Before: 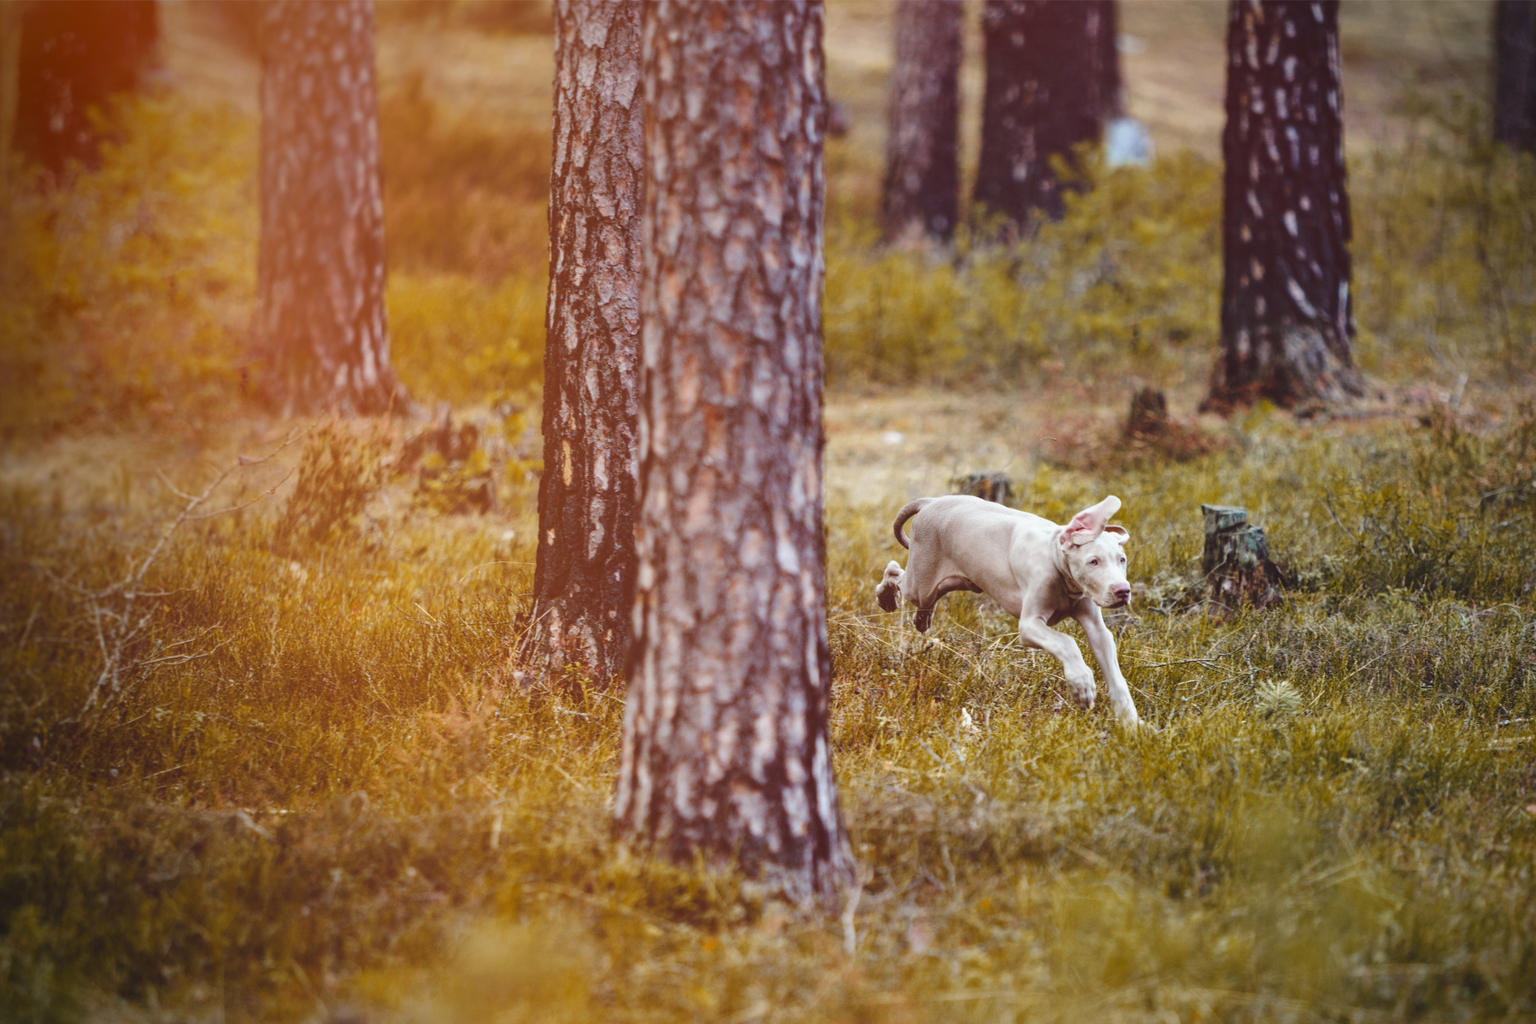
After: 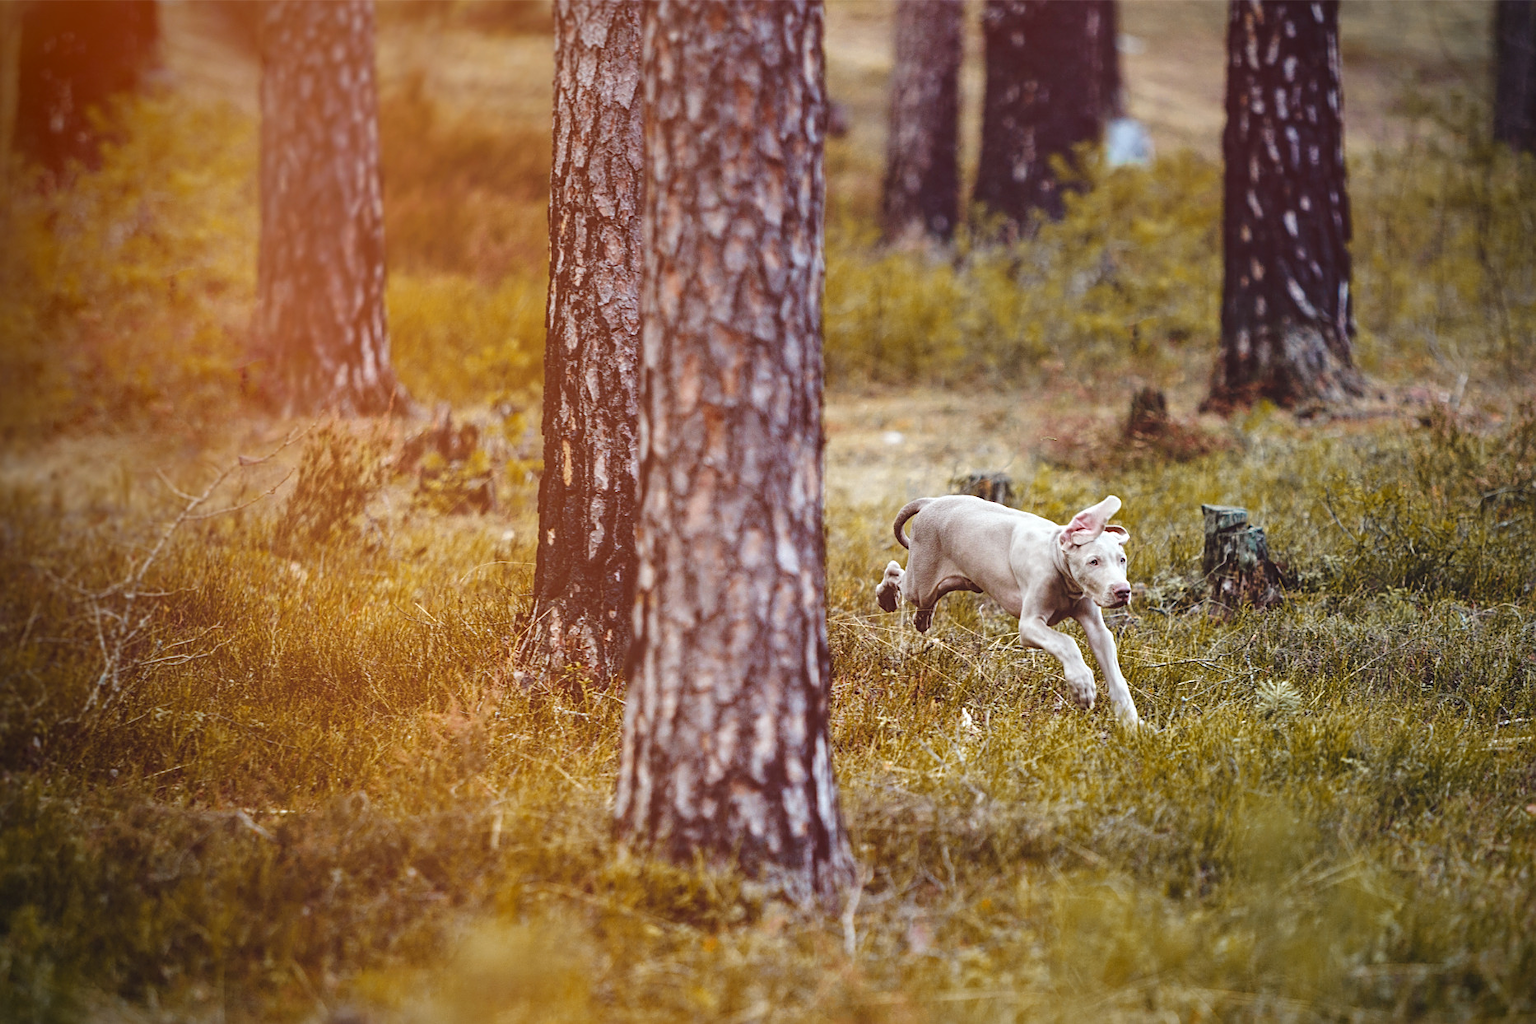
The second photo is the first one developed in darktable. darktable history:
local contrast: highlights 102%, shadows 98%, detail 119%, midtone range 0.2
sharpen: amount 0.495
